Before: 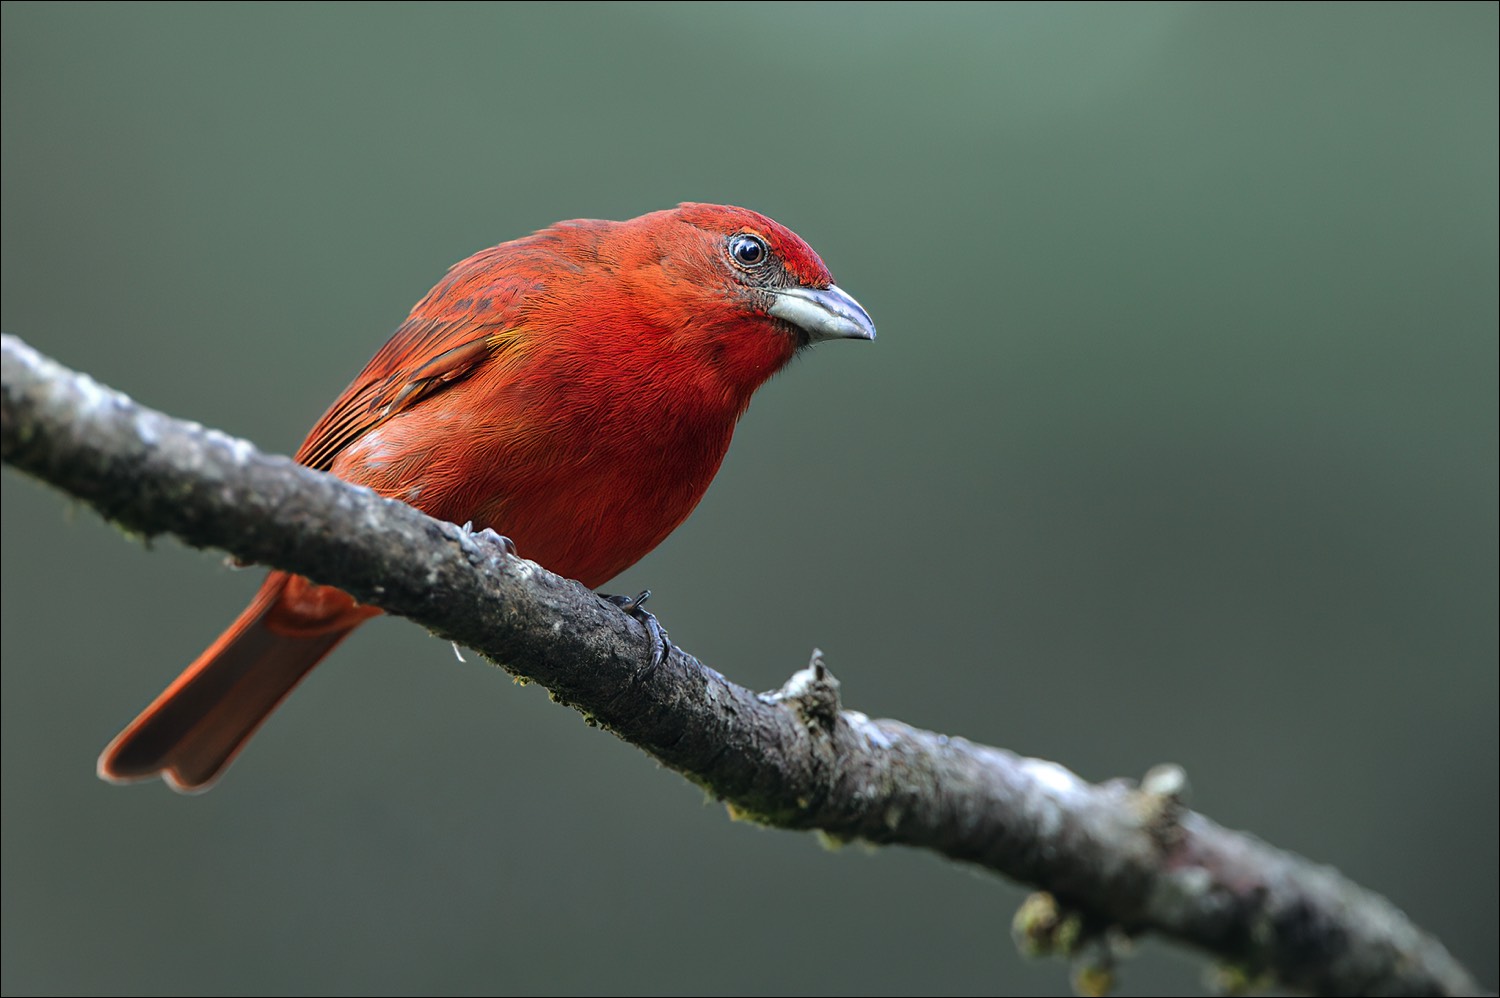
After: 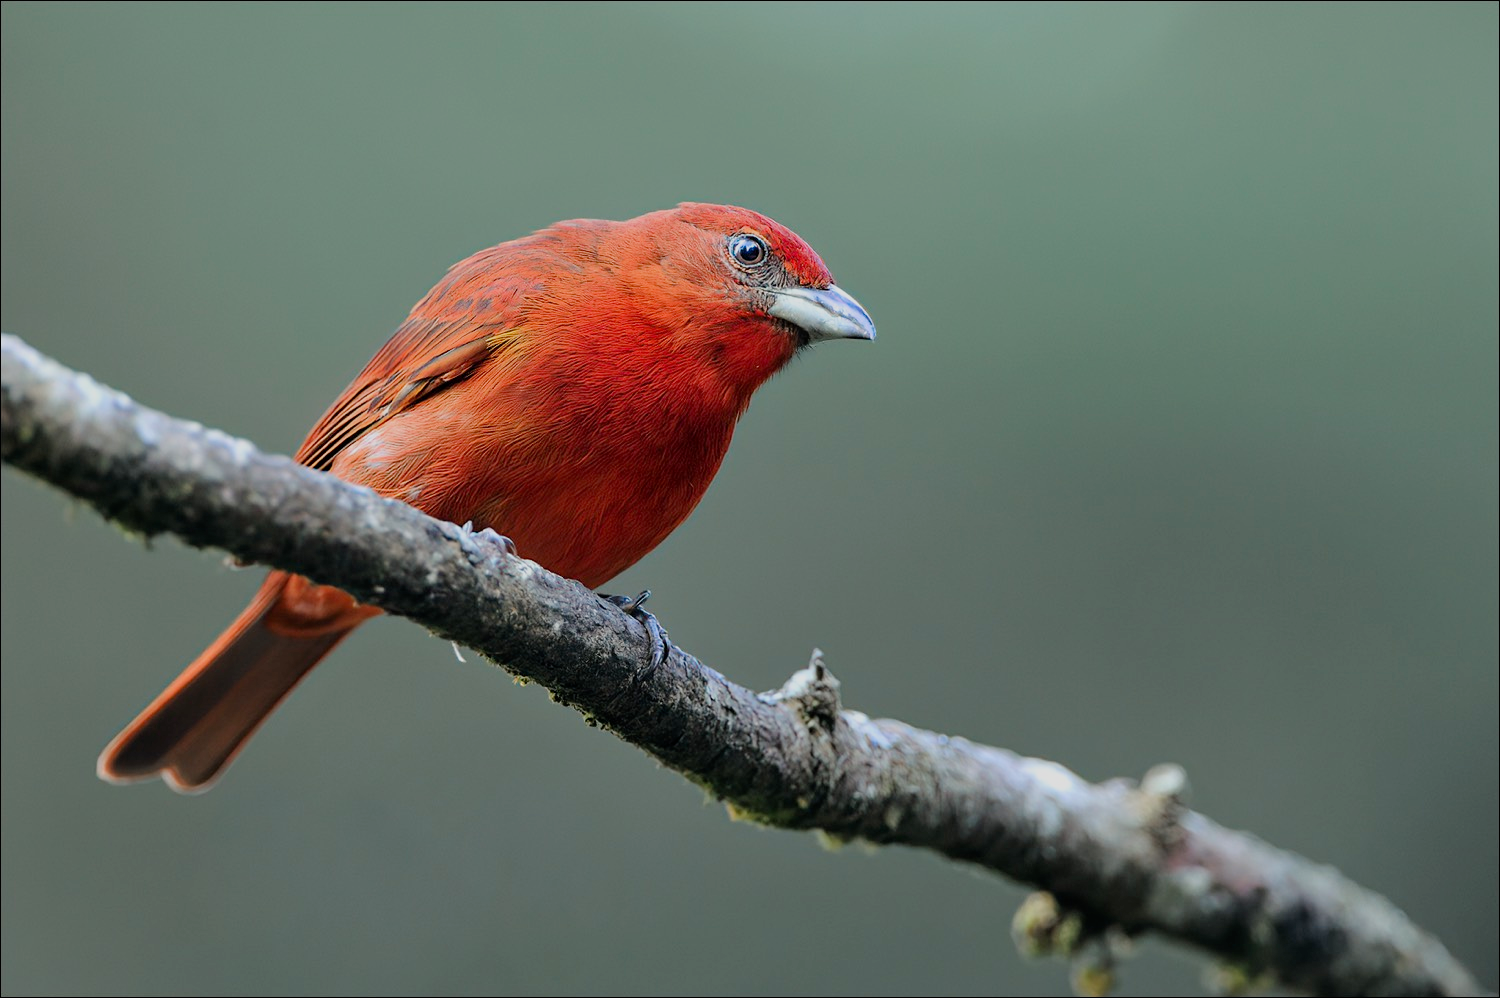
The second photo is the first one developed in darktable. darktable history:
color zones: curves: ch1 [(0.25, 0.5) (0.747, 0.71)]
filmic rgb: white relative exposure 3.85 EV, hardness 4.3
